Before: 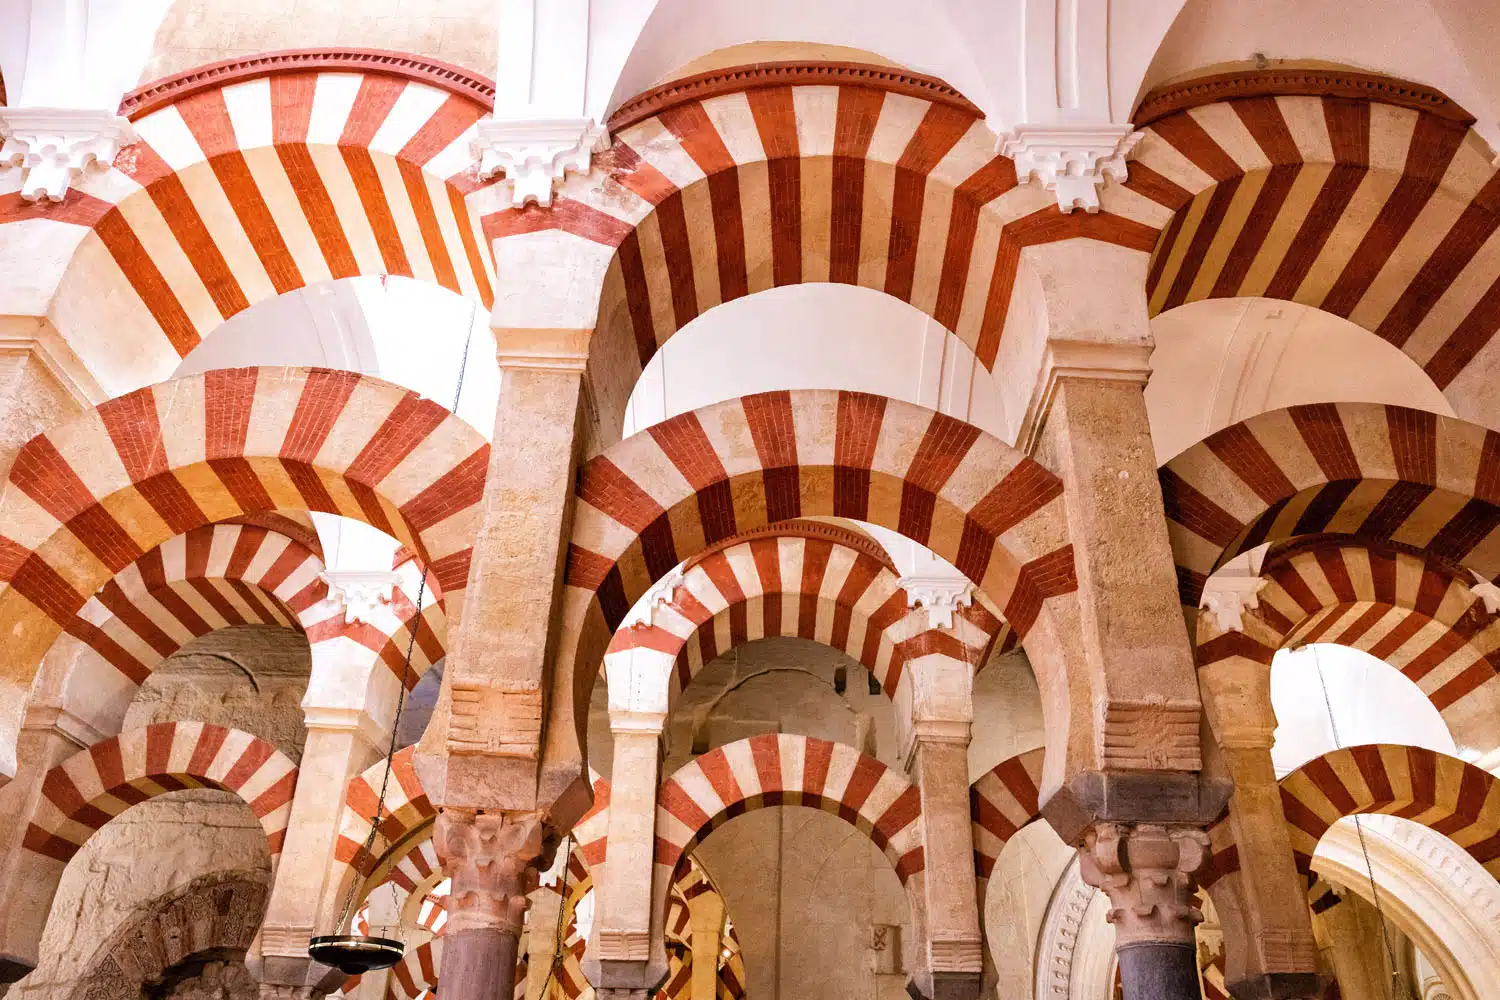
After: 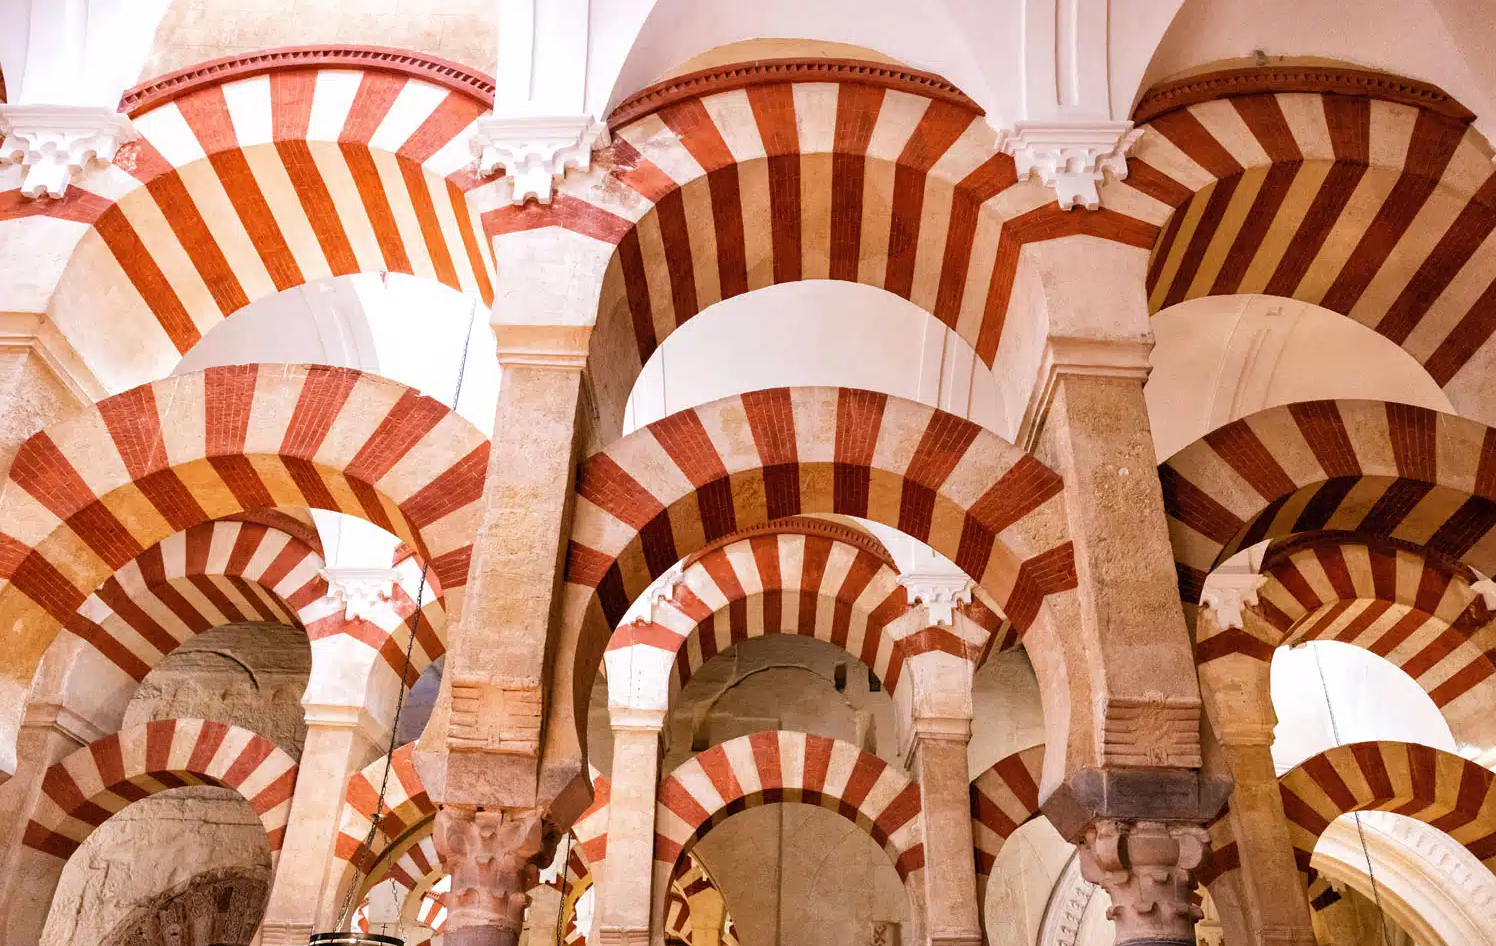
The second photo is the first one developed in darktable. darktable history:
crop: top 0.342%, right 0.263%, bottom 5.025%
